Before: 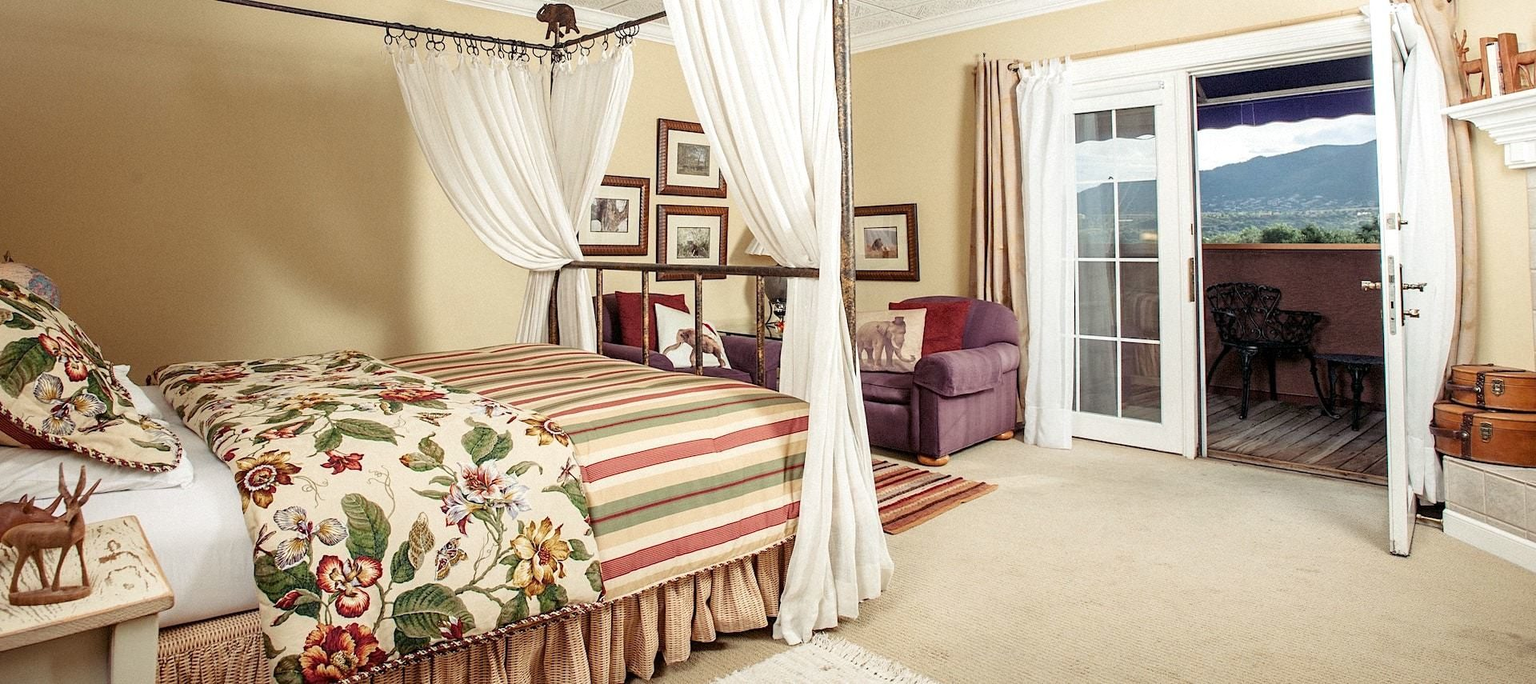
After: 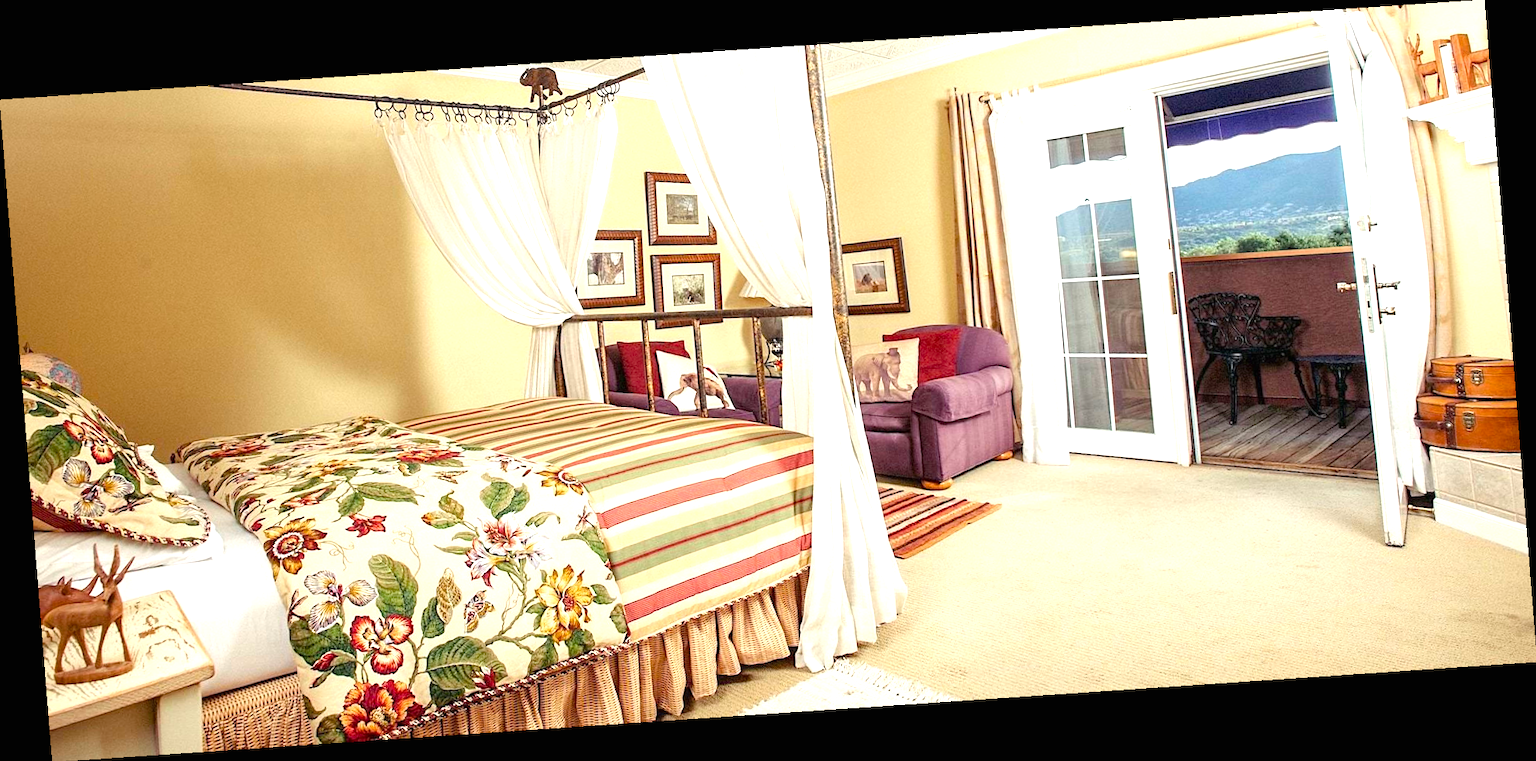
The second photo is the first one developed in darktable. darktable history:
color balance rgb: perceptual saturation grading › global saturation 20%, global vibrance 20%
rotate and perspective: rotation -4.2°, shear 0.006, automatic cropping off
exposure: black level correction 0, exposure 0.7 EV, compensate exposure bias true, compensate highlight preservation false
levels: levels [0, 0.478, 1]
